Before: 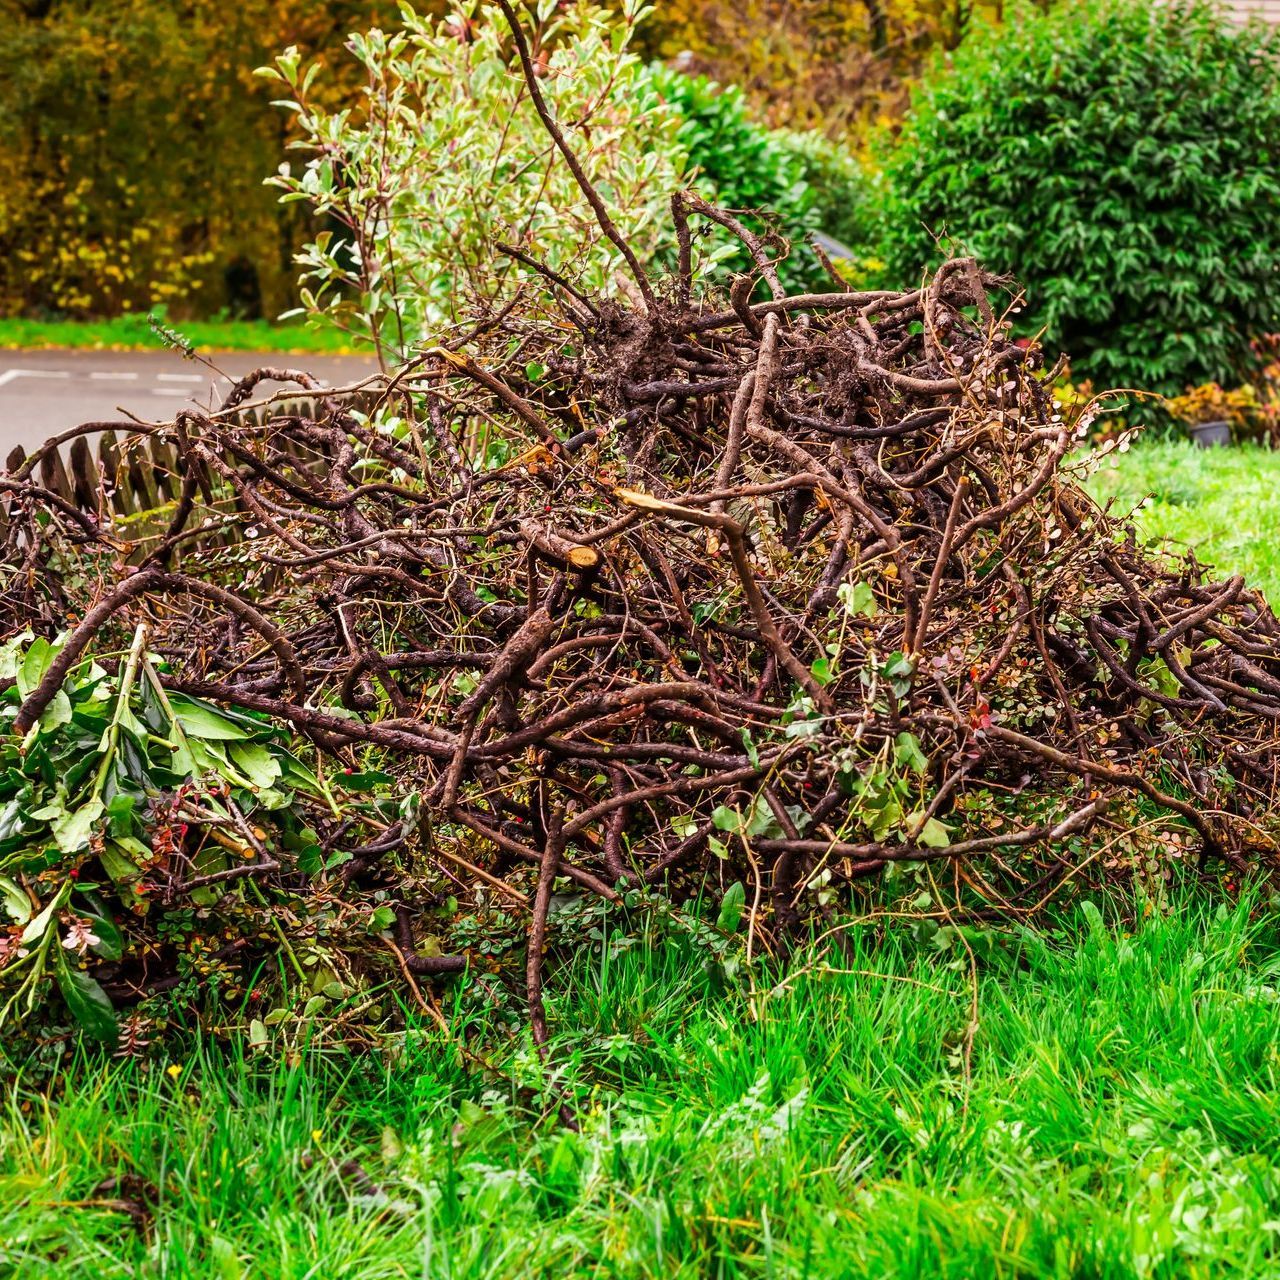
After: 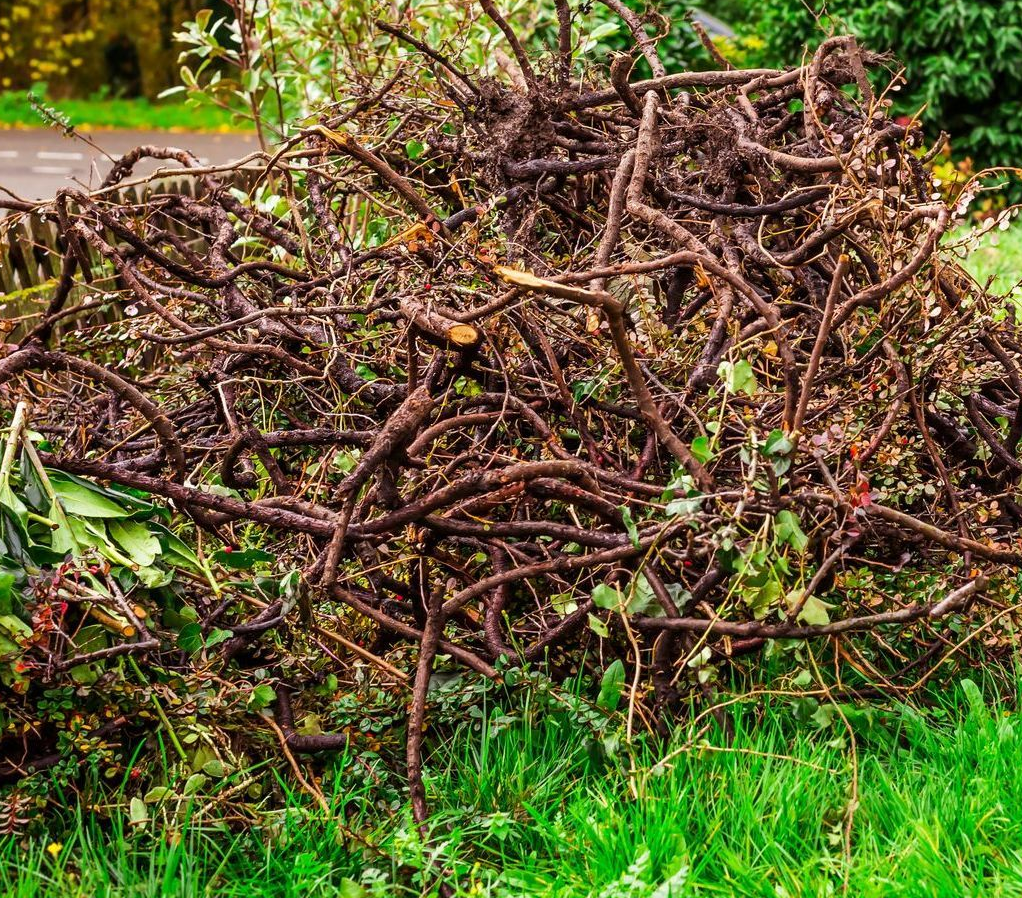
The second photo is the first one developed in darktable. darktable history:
crop: left 9.391%, top 17.422%, right 10.689%, bottom 12.347%
